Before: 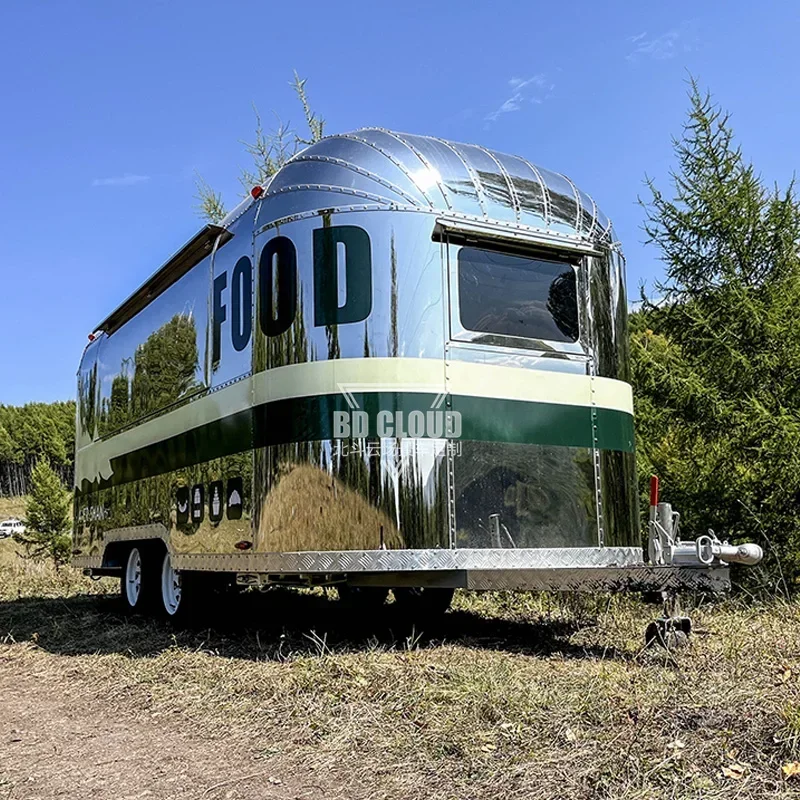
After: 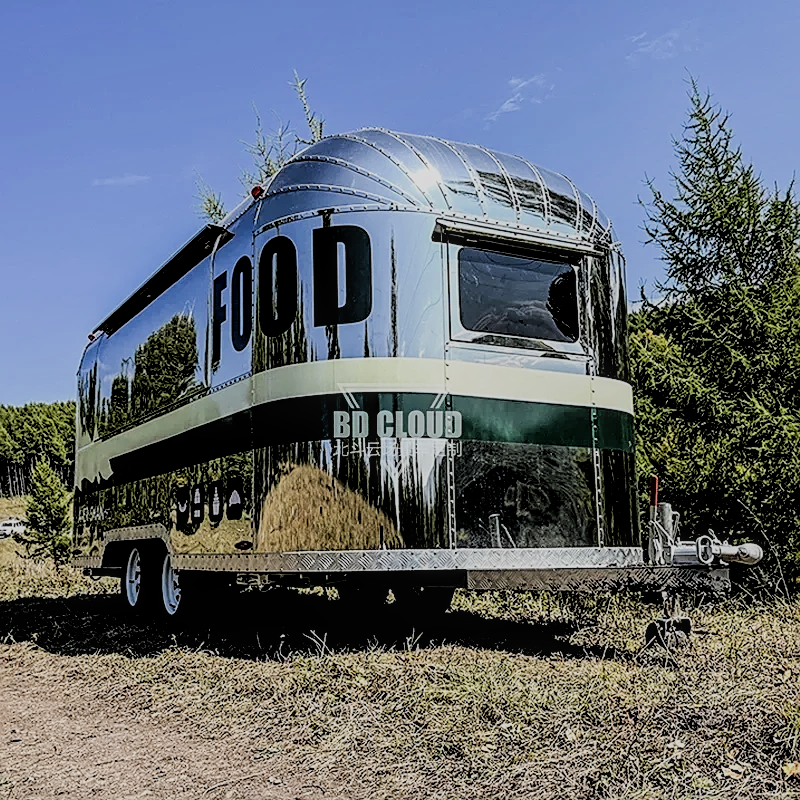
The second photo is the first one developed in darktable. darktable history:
sharpen: on, module defaults
filmic rgb: black relative exposure -3.23 EV, white relative exposure 7.07 EV, hardness 1.48, contrast 1.357
local contrast: on, module defaults
